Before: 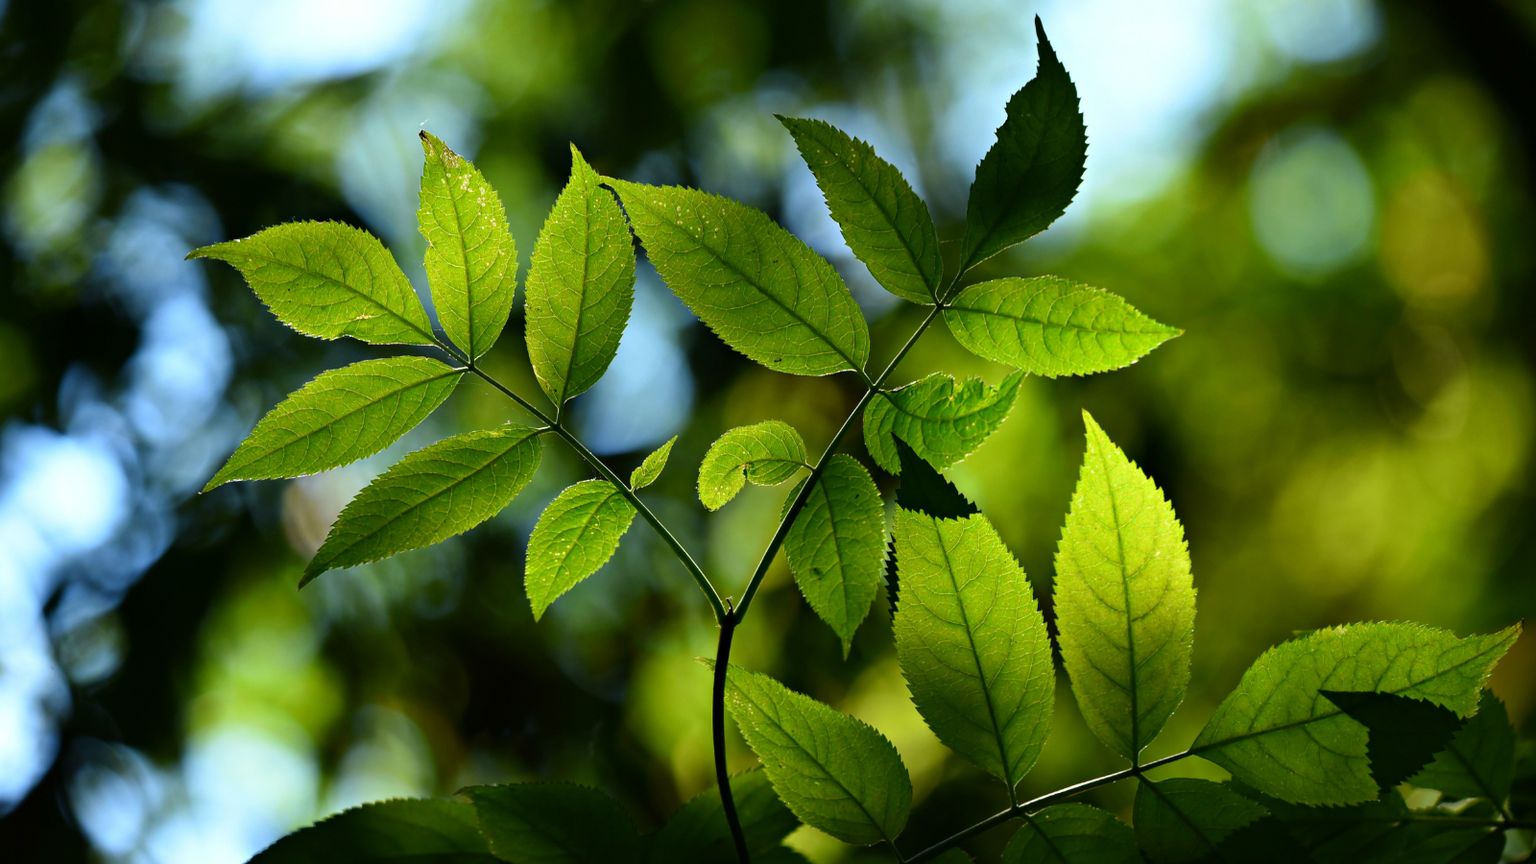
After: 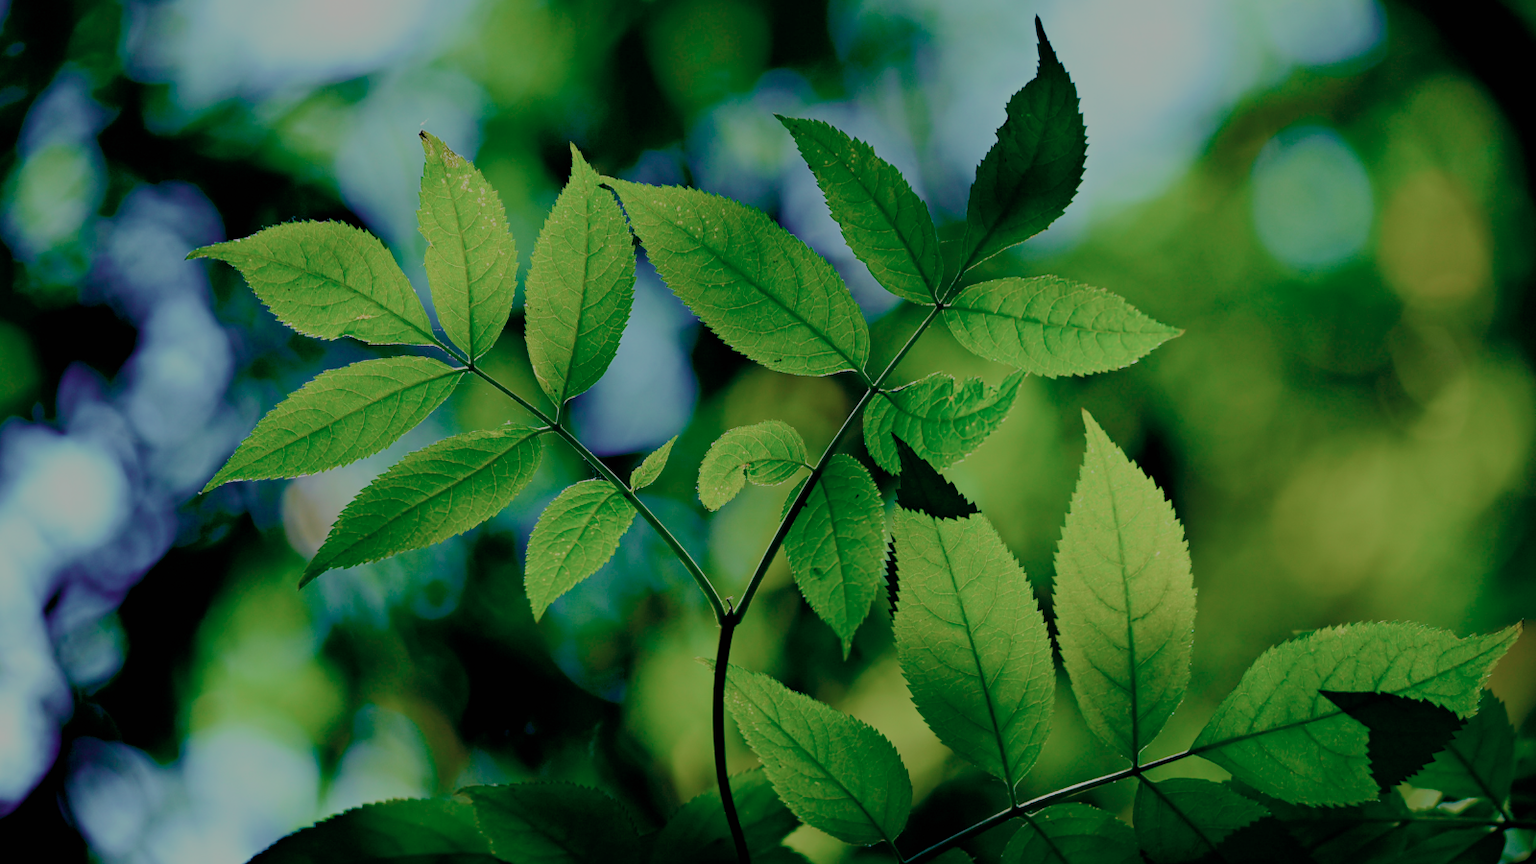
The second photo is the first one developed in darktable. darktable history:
filmic rgb: black relative exposure -14 EV, white relative exposure 8 EV, threshold 3 EV, hardness 3.74, latitude 50%, contrast 0.5, color science v5 (2021), contrast in shadows safe, contrast in highlights safe, enable highlight reconstruction true
color contrast: blue-yellow contrast 0.62
color balance rgb: shadows lift › luminance -28.76%, shadows lift › chroma 15%, shadows lift › hue 270°, power › chroma 1%, power › hue 255°, highlights gain › luminance 7.14%, highlights gain › chroma 2%, highlights gain › hue 90°, global offset › luminance -0.29%, global offset › hue 260°, perceptual saturation grading › global saturation 20%, perceptual saturation grading › highlights -13.92%, perceptual saturation grading › shadows 50%
